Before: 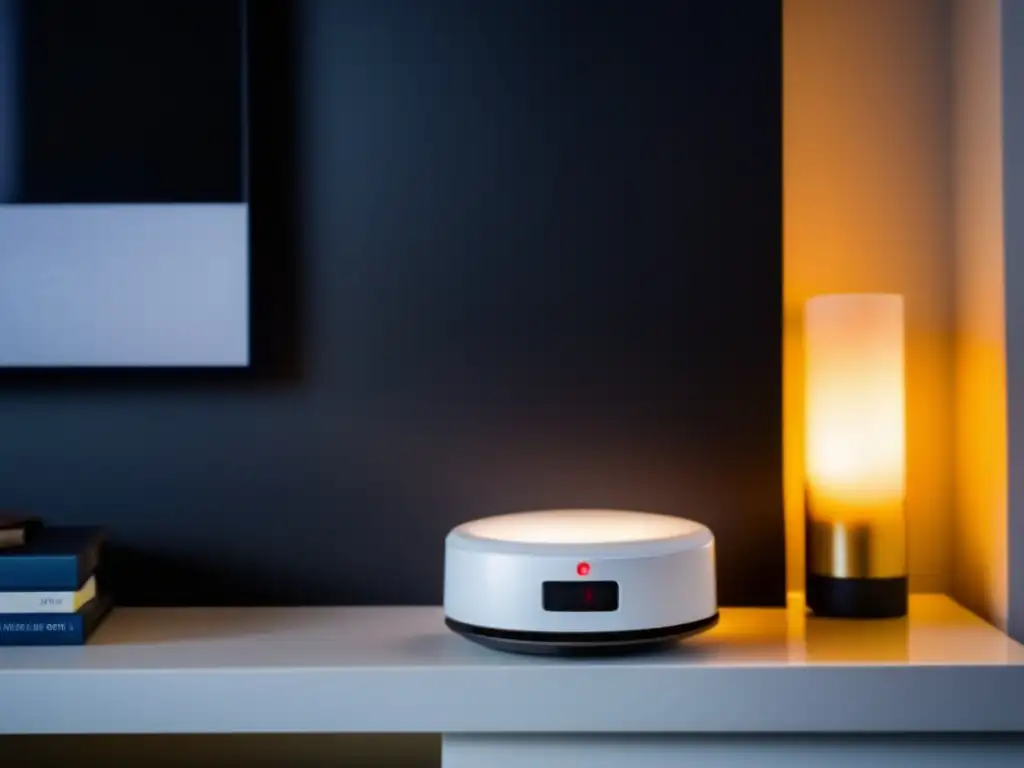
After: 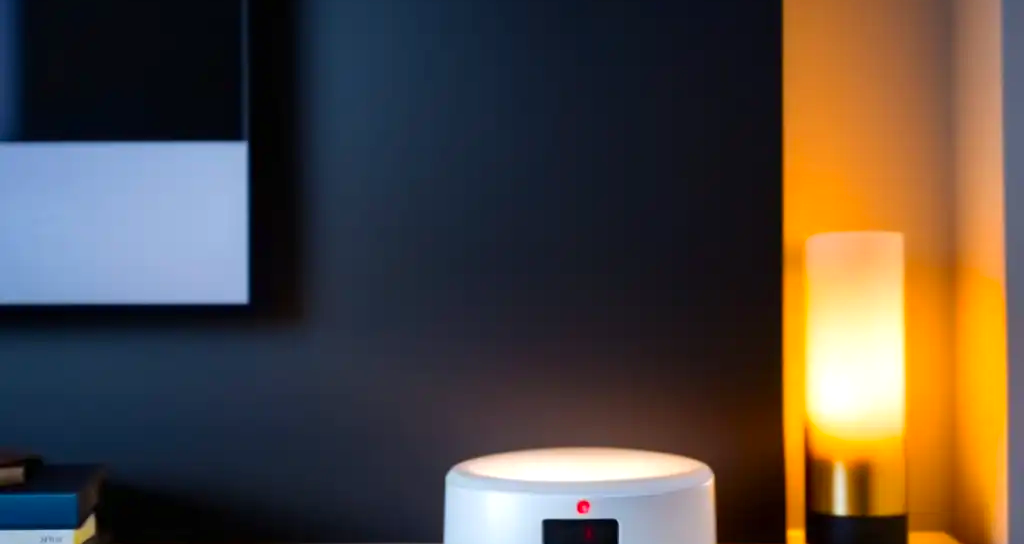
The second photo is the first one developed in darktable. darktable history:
crop and rotate: top 8.157%, bottom 20.892%
contrast brightness saturation: contrast 0.036, saturation 0.158
exposure: exposure 0.294 EV, compensate highlight preservation false
